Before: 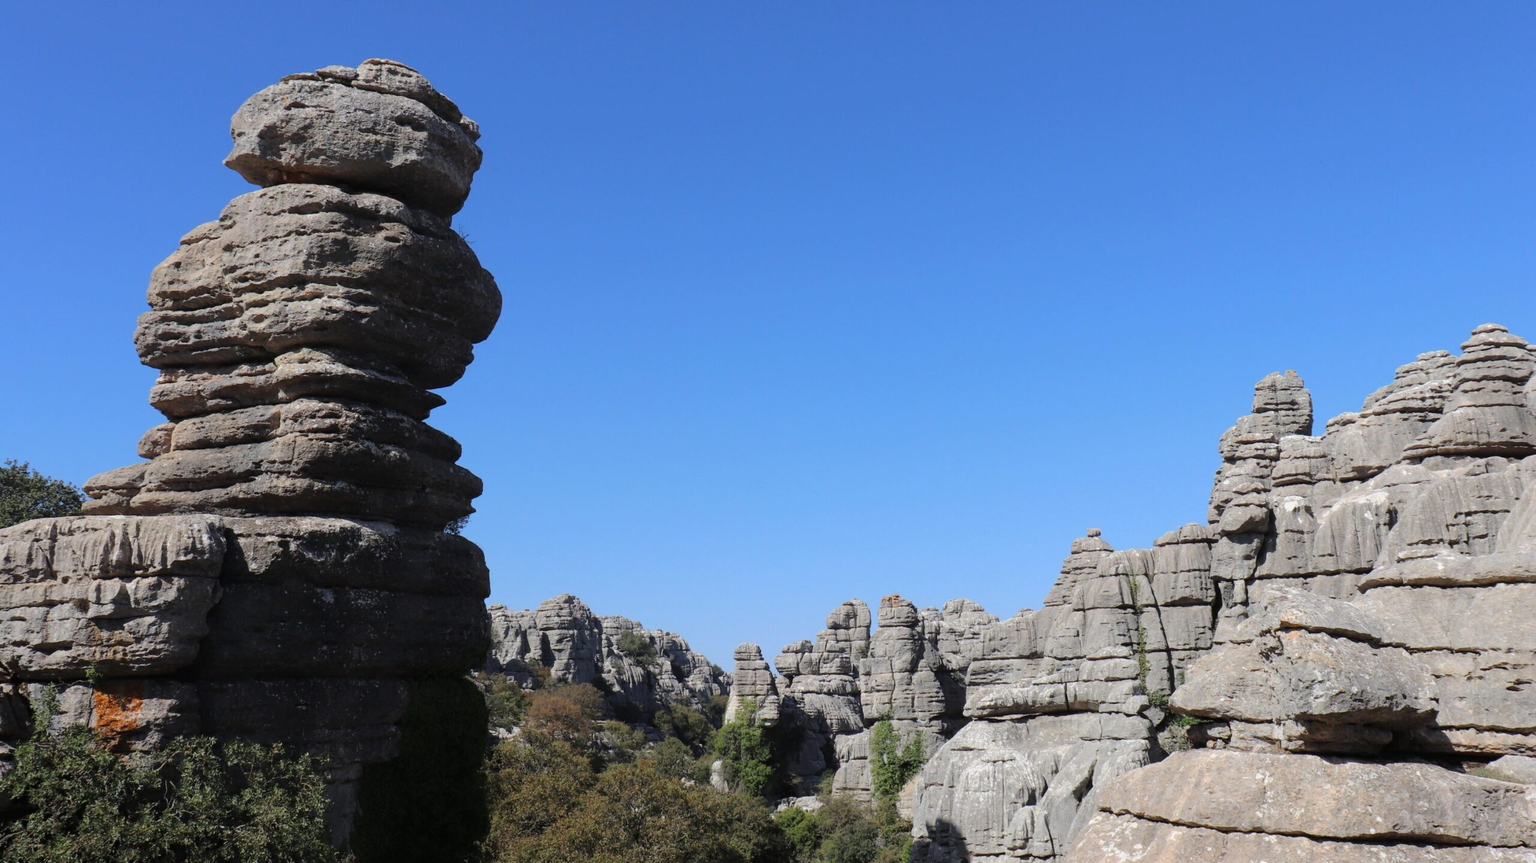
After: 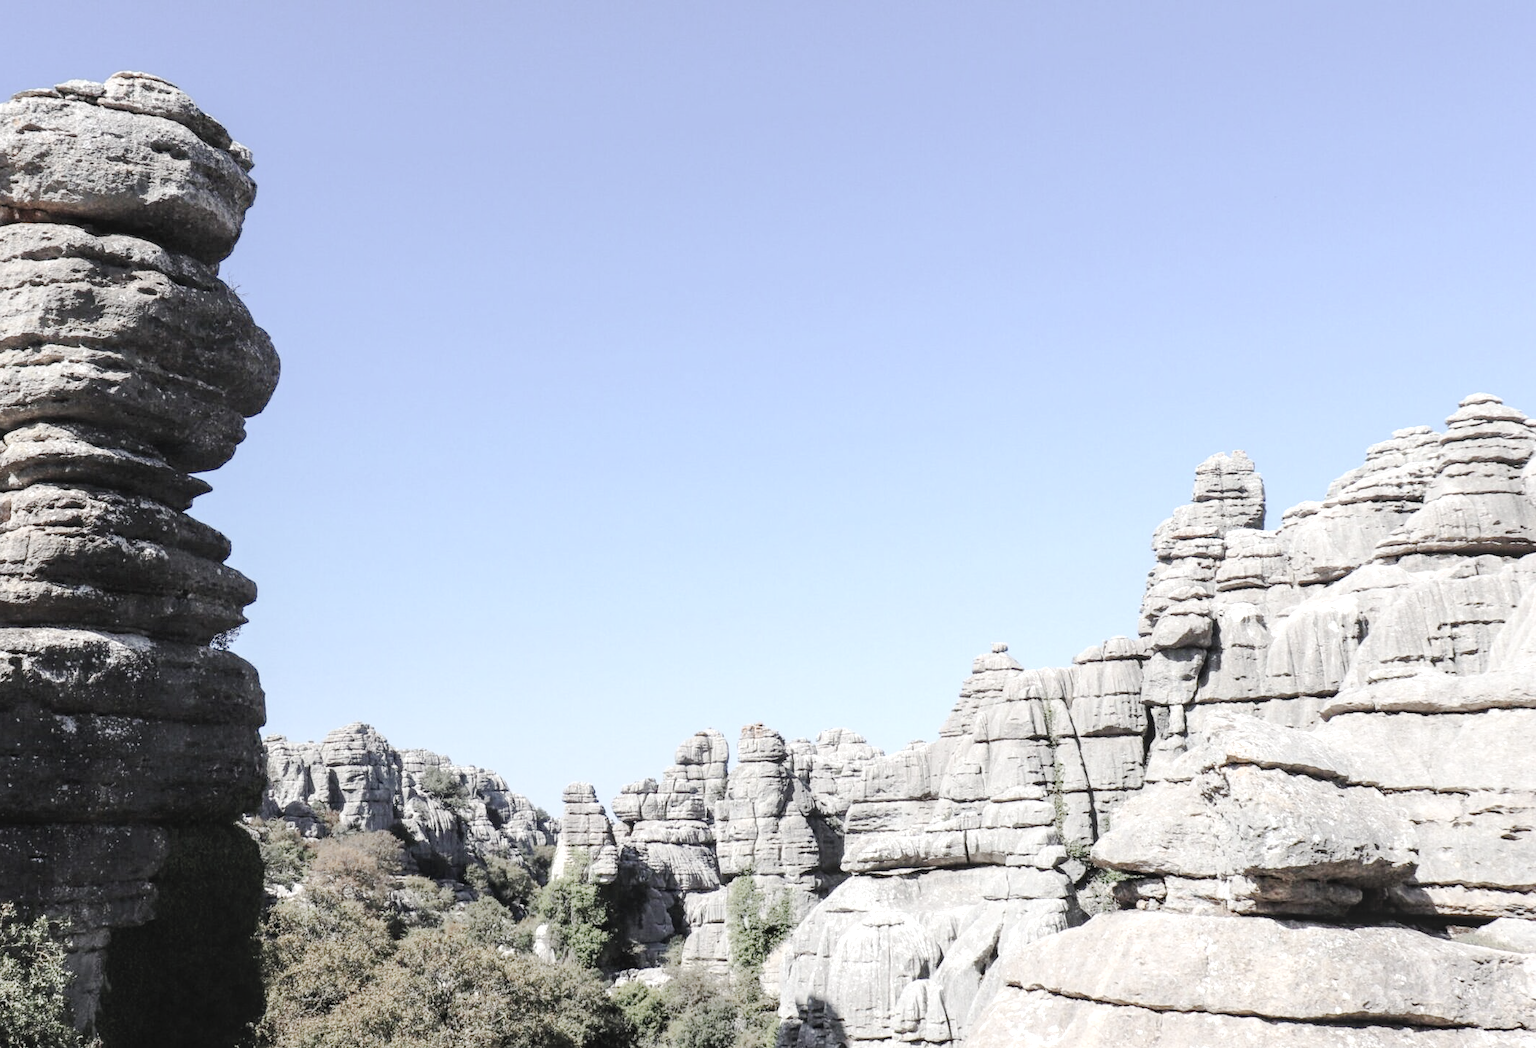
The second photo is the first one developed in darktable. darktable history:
crop: left 17.676%, bottom 0.046%
tone curve: curves: ch0 [(0, 0) (0.003, 0.002) (0.011, 0.009) (0.025, 0.018) (0.044, 0.03) (0.069, 0.043) (0.1, 0.057) (0.136, 0.079) (0.177, 0.125) (0.224, 0.178) (0.277, 0.255) (0.335, 0.341) (0.399, 0.443) (0.468, 0.553) (0.543, 0.644) (0.623, 0.718) (0.709, 0.779) (0.801, 0.849) (0.898, 0.929) (1, 1)], preserve colors none
exposure: exposure 0.732 EV, compensate highlight preservation false
contrast brightness saturation: brightness 0.181, saturation -0.514
local contrast: on, module defaults
